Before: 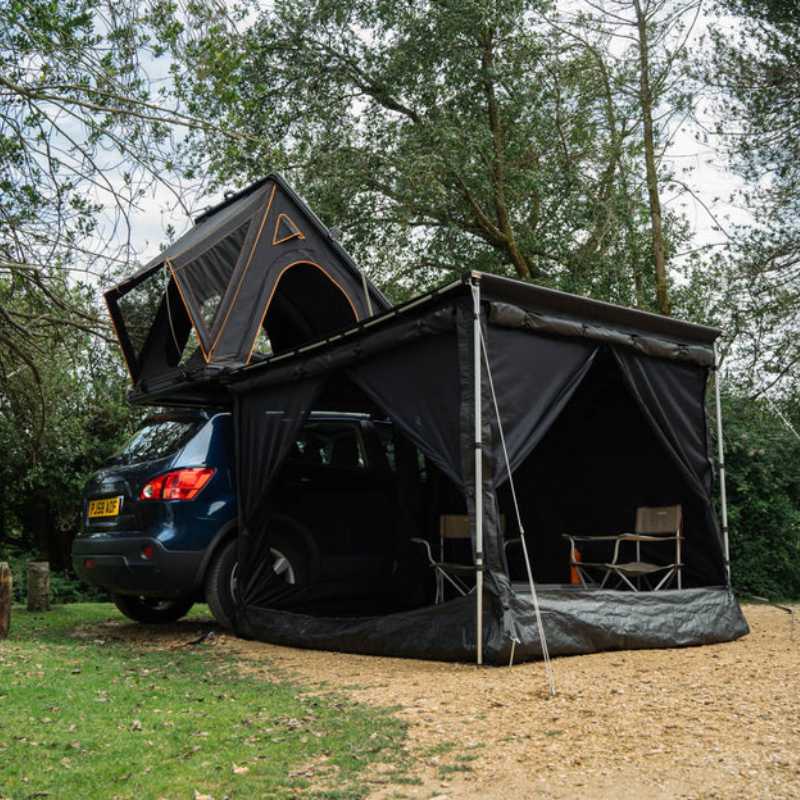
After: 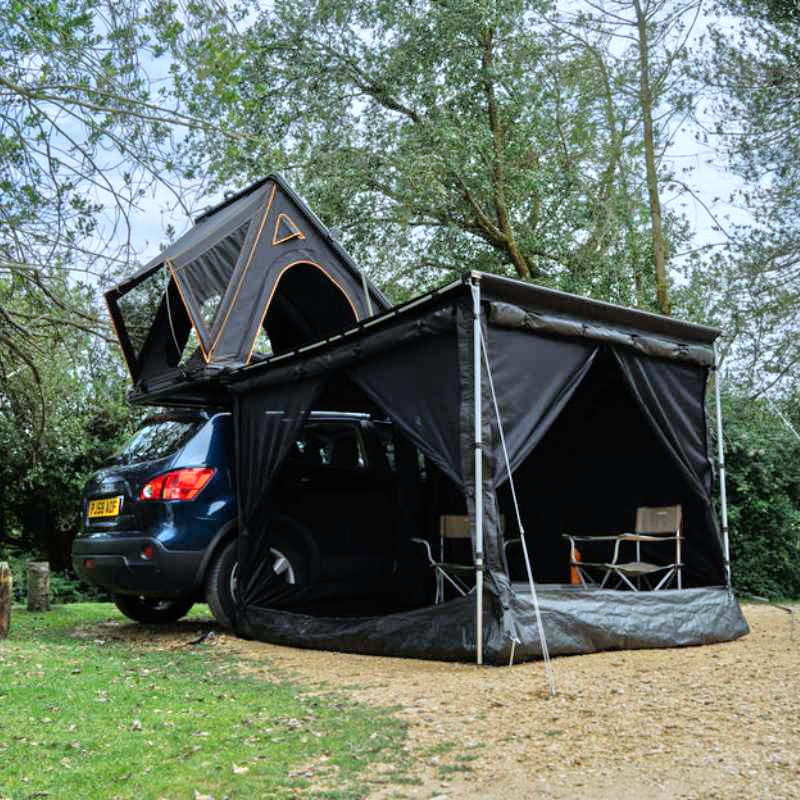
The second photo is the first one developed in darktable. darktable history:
tone equalizer: -7 EV 0.15 EV, -6 EV 0.6 EV, -5 EV 1.15 EV, -4 EV 1.33 EV, -3 EV 1.15 EV, -2 EV 0.6 EV, -1 EV 0.15 EV, mask exposure compensation -0.5 EV
white balance: red 0.924, blue 1.095
